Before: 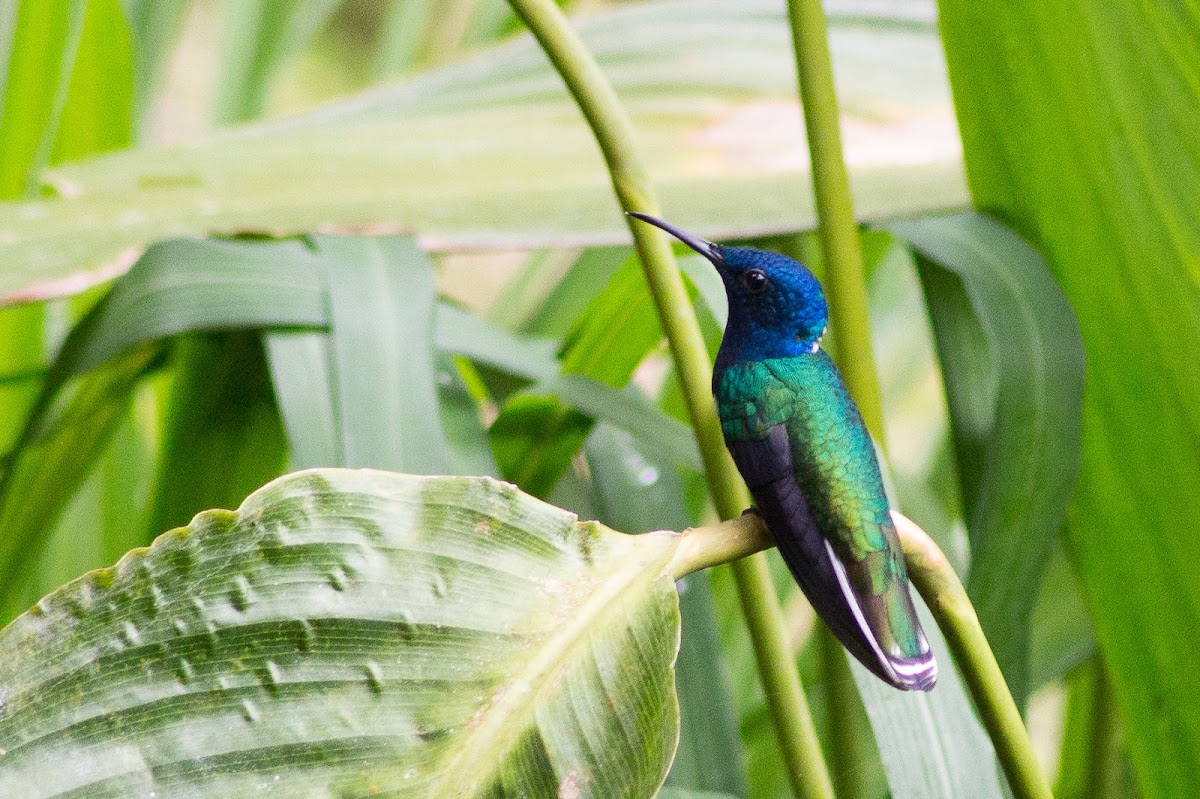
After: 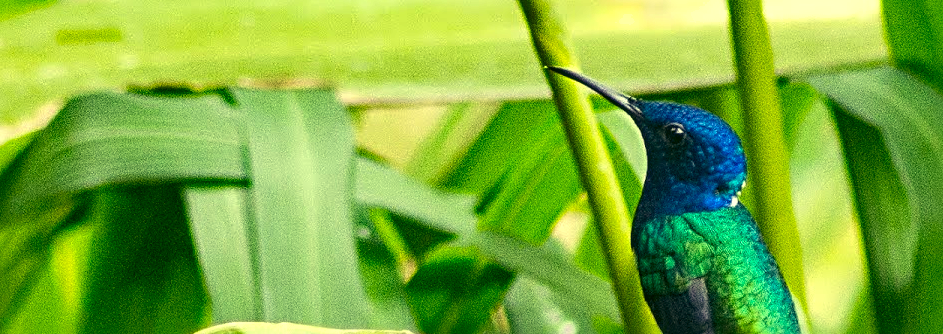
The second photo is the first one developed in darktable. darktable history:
tone equalizer: -7 EV 0.196 EV, -6 EV 0.125 EV, -5 EV 0.077 EV, -4 EV 0.054 EV, -2 EV -0.02 EV, -1 EV -0.065 EV, +0 EV -0.037 EV
color balance rgb: highlights gain › luminance 15.109%, highlights gain › chroma 6.976%, highlights gain › hue 124.73°, global offset › luminance 0.282%, linear chroma grading › global chroma 14.423%, perceptual saturation grading › global saturation 0.598%, global vibrance 20%
color correction: highlights a* 4.89, highlights b* 24.63, shadows a* -16.07, shadows b* 3.71
crop: left 6.821%, top 18.391%, right 14.515%, bottom 39.799%
shadows and highlights: soften with gaussian
sharpen: radius 3.961
local contrast: on, module defaults
